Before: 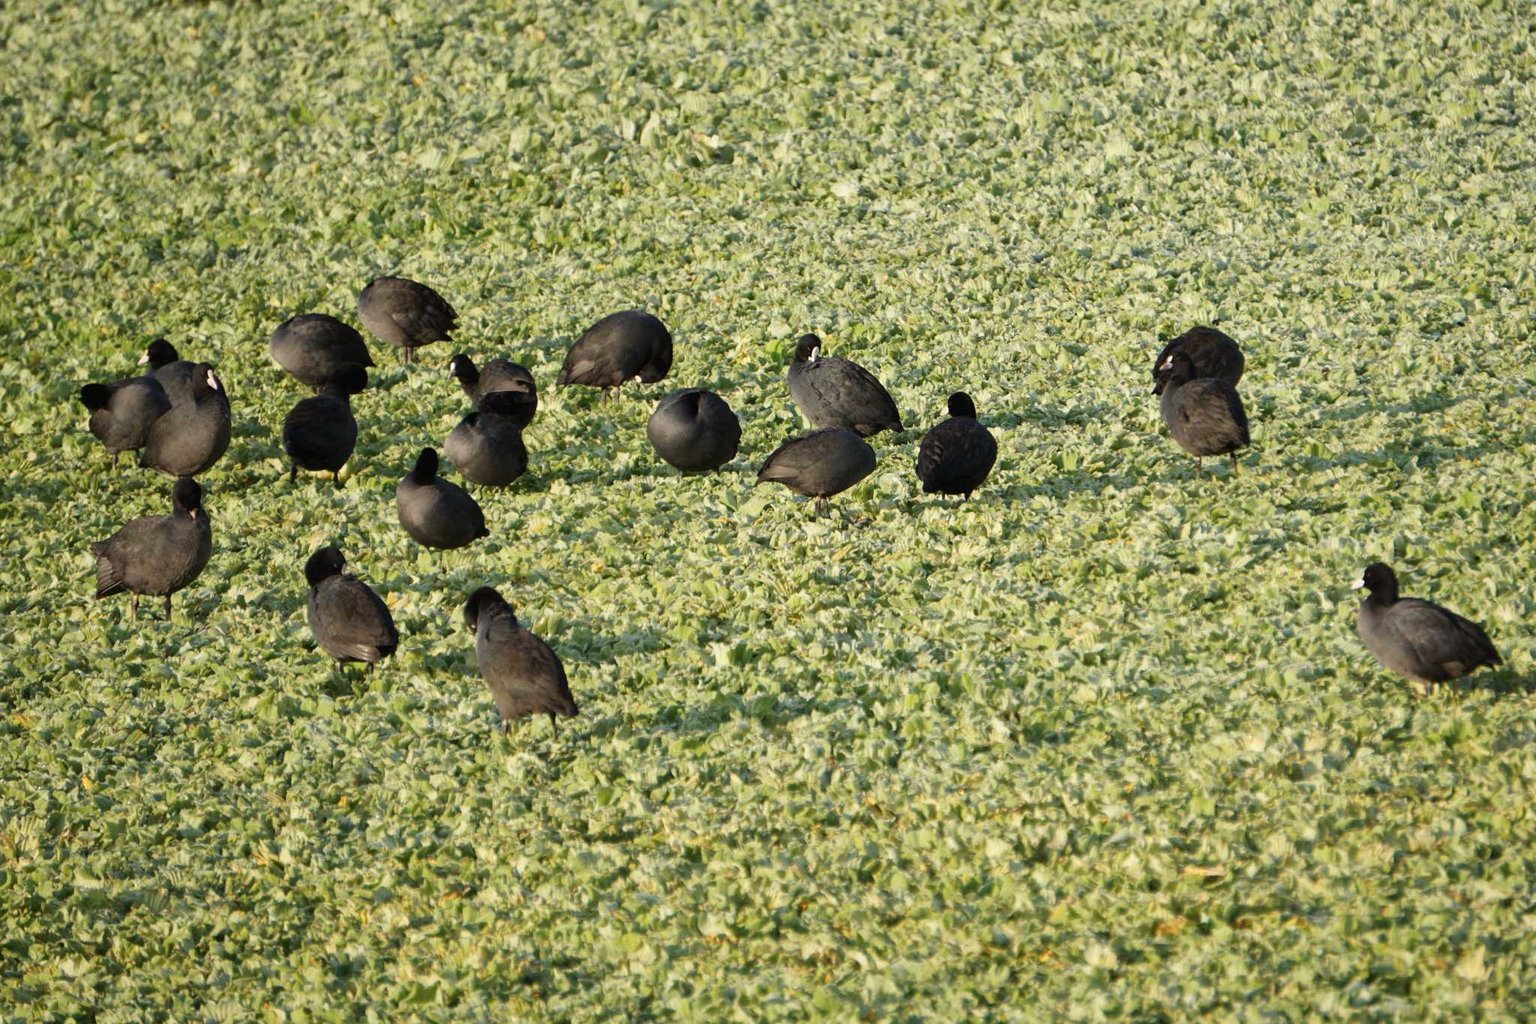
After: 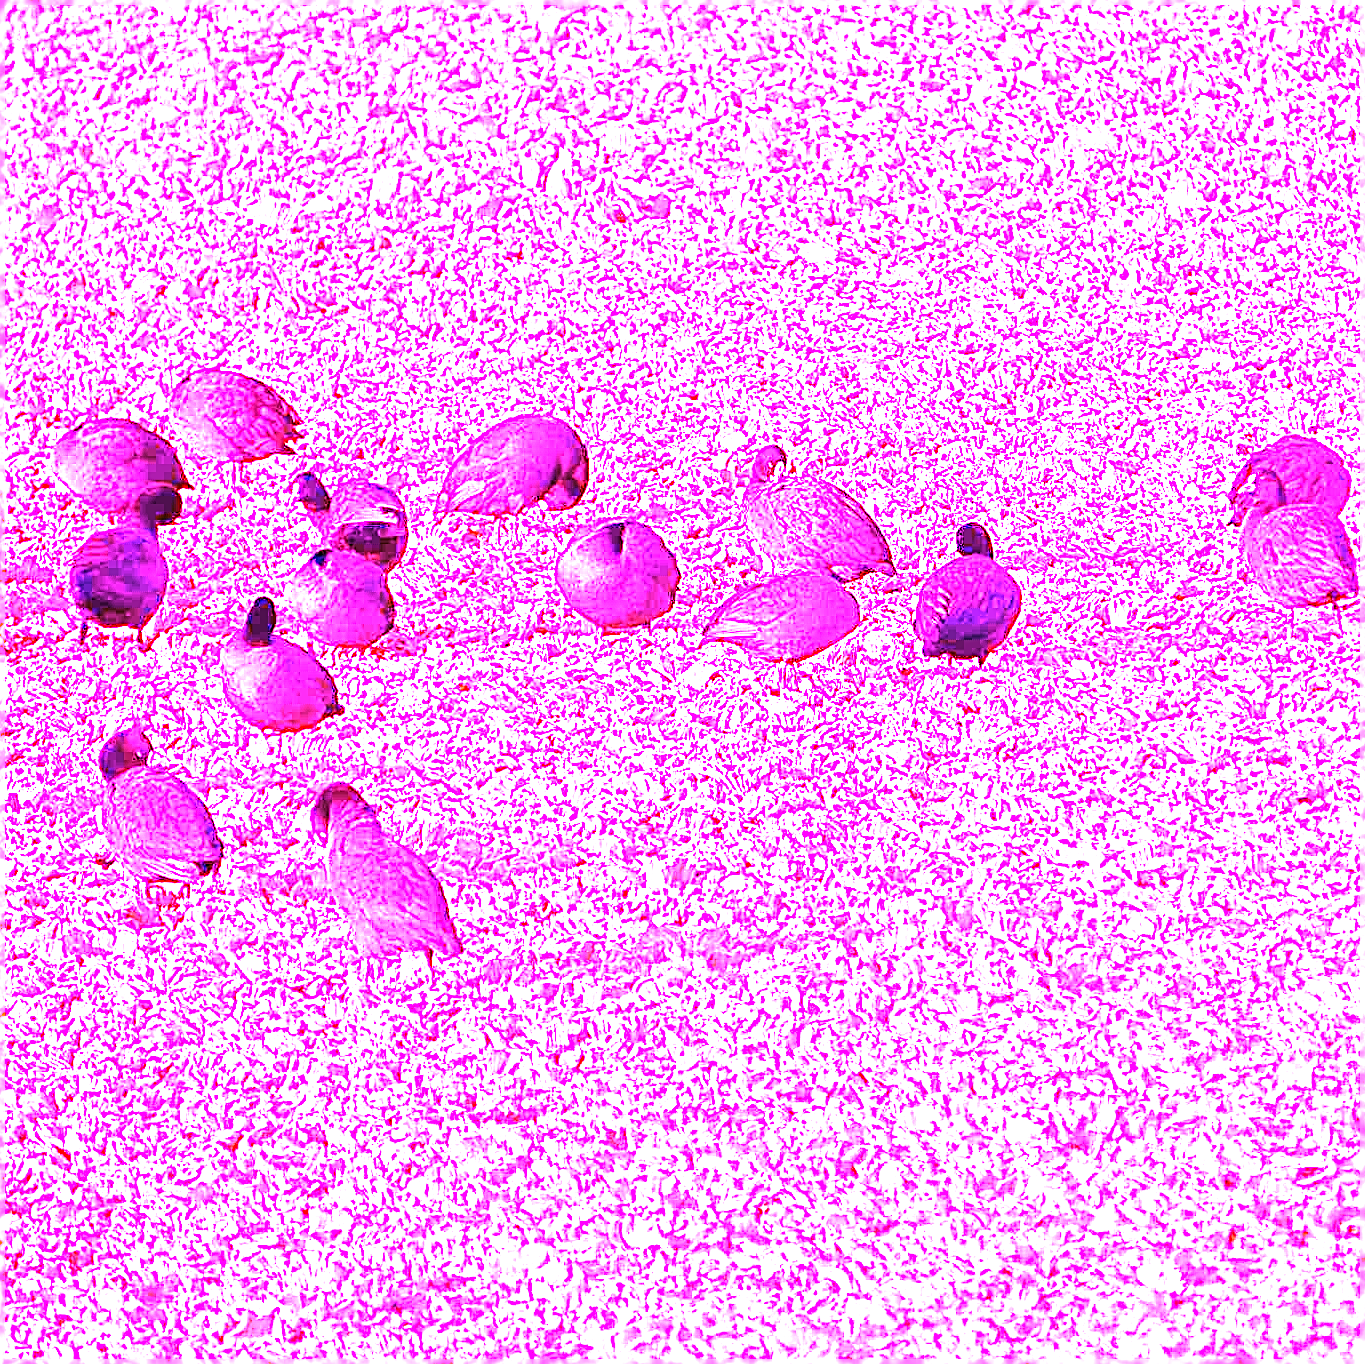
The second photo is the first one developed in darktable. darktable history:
white balance: red 8, blue 8
exposure: black level correction 0, exposure 1.4 EV, compensate highlight preservation false
crop and rotate: left 15.055%, right 18.278%
sharpen: on, module defaults
